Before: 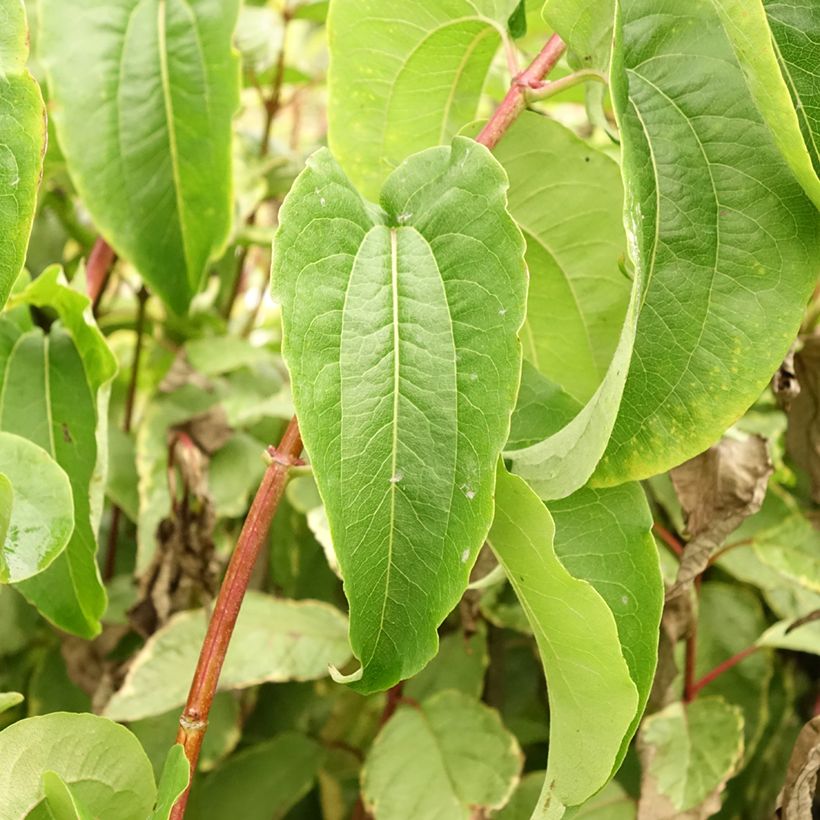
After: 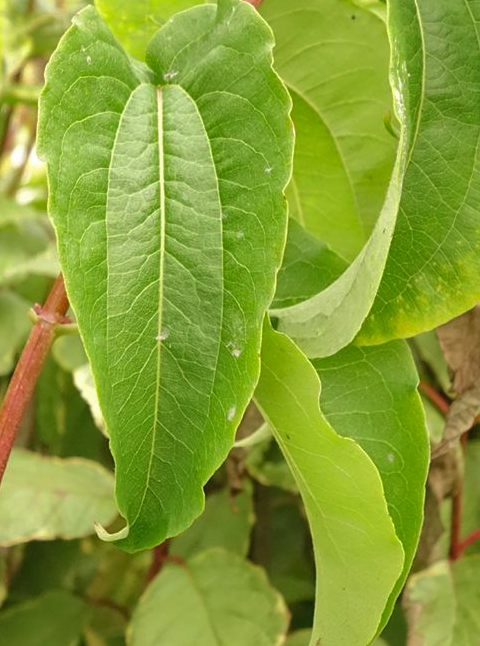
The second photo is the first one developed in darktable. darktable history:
crop and rotate: left 28.593%, top 17.405%, right 12.801%, bottom 3.768%
shadows and highlights: shadows 39.71, highlights -59.76
